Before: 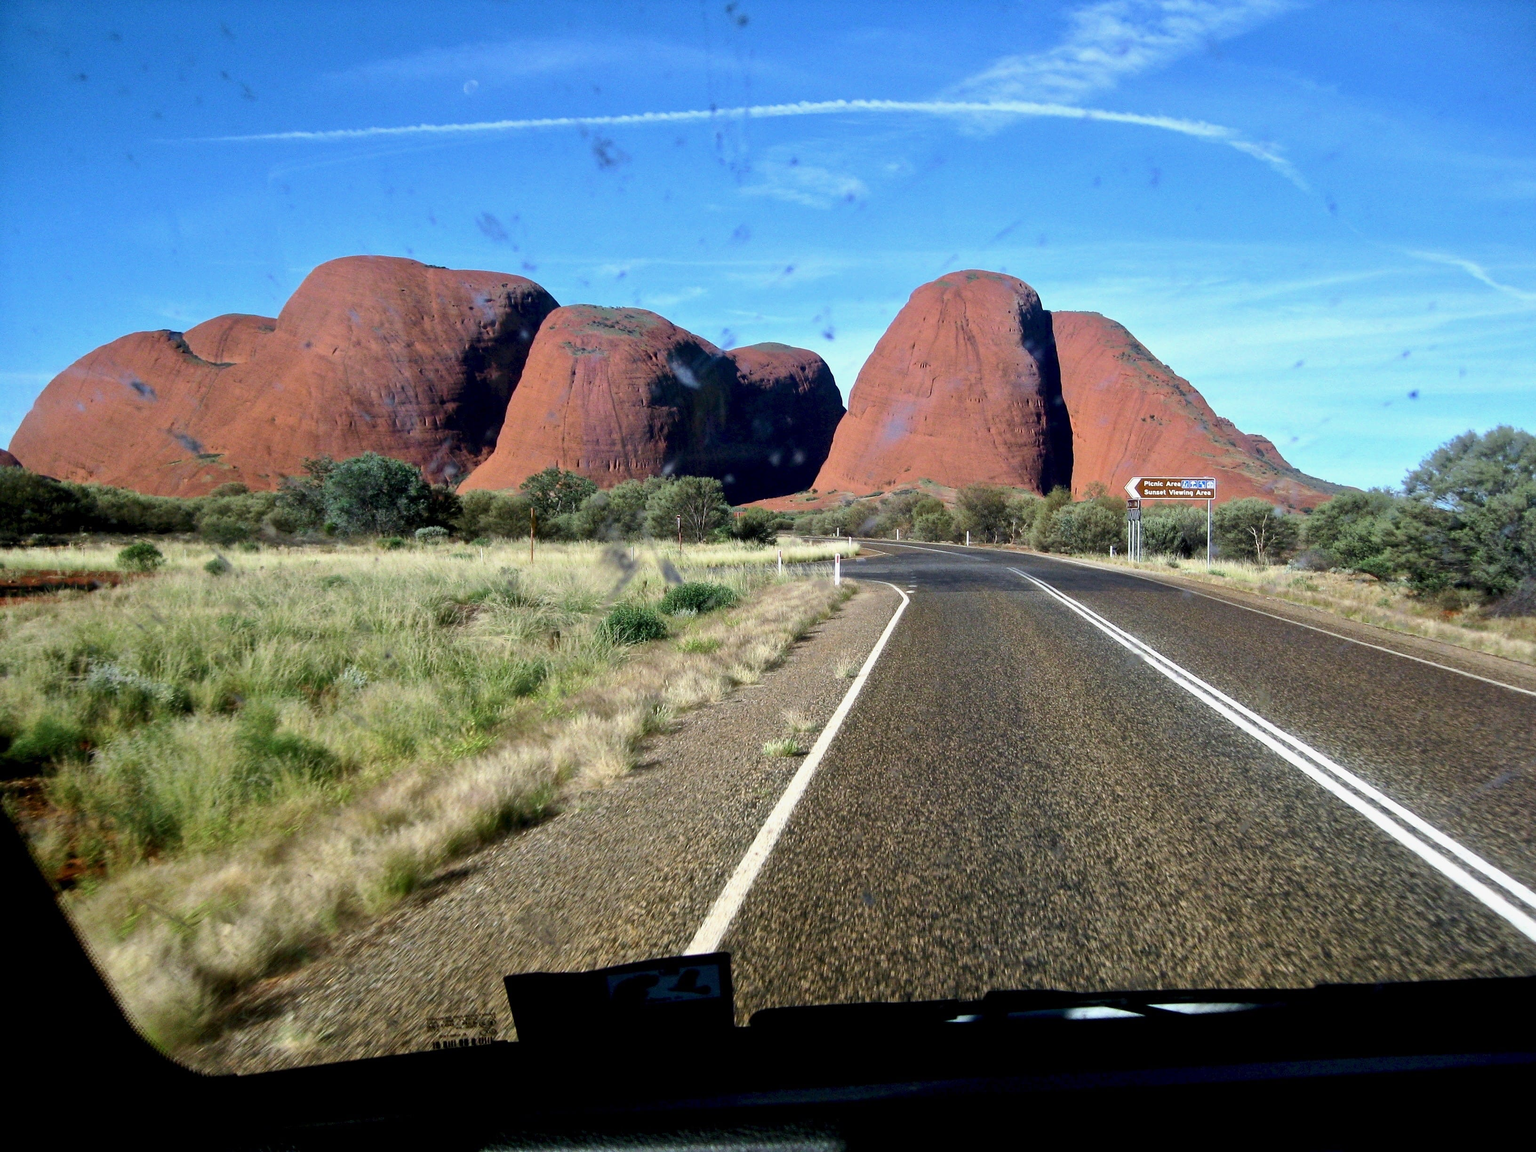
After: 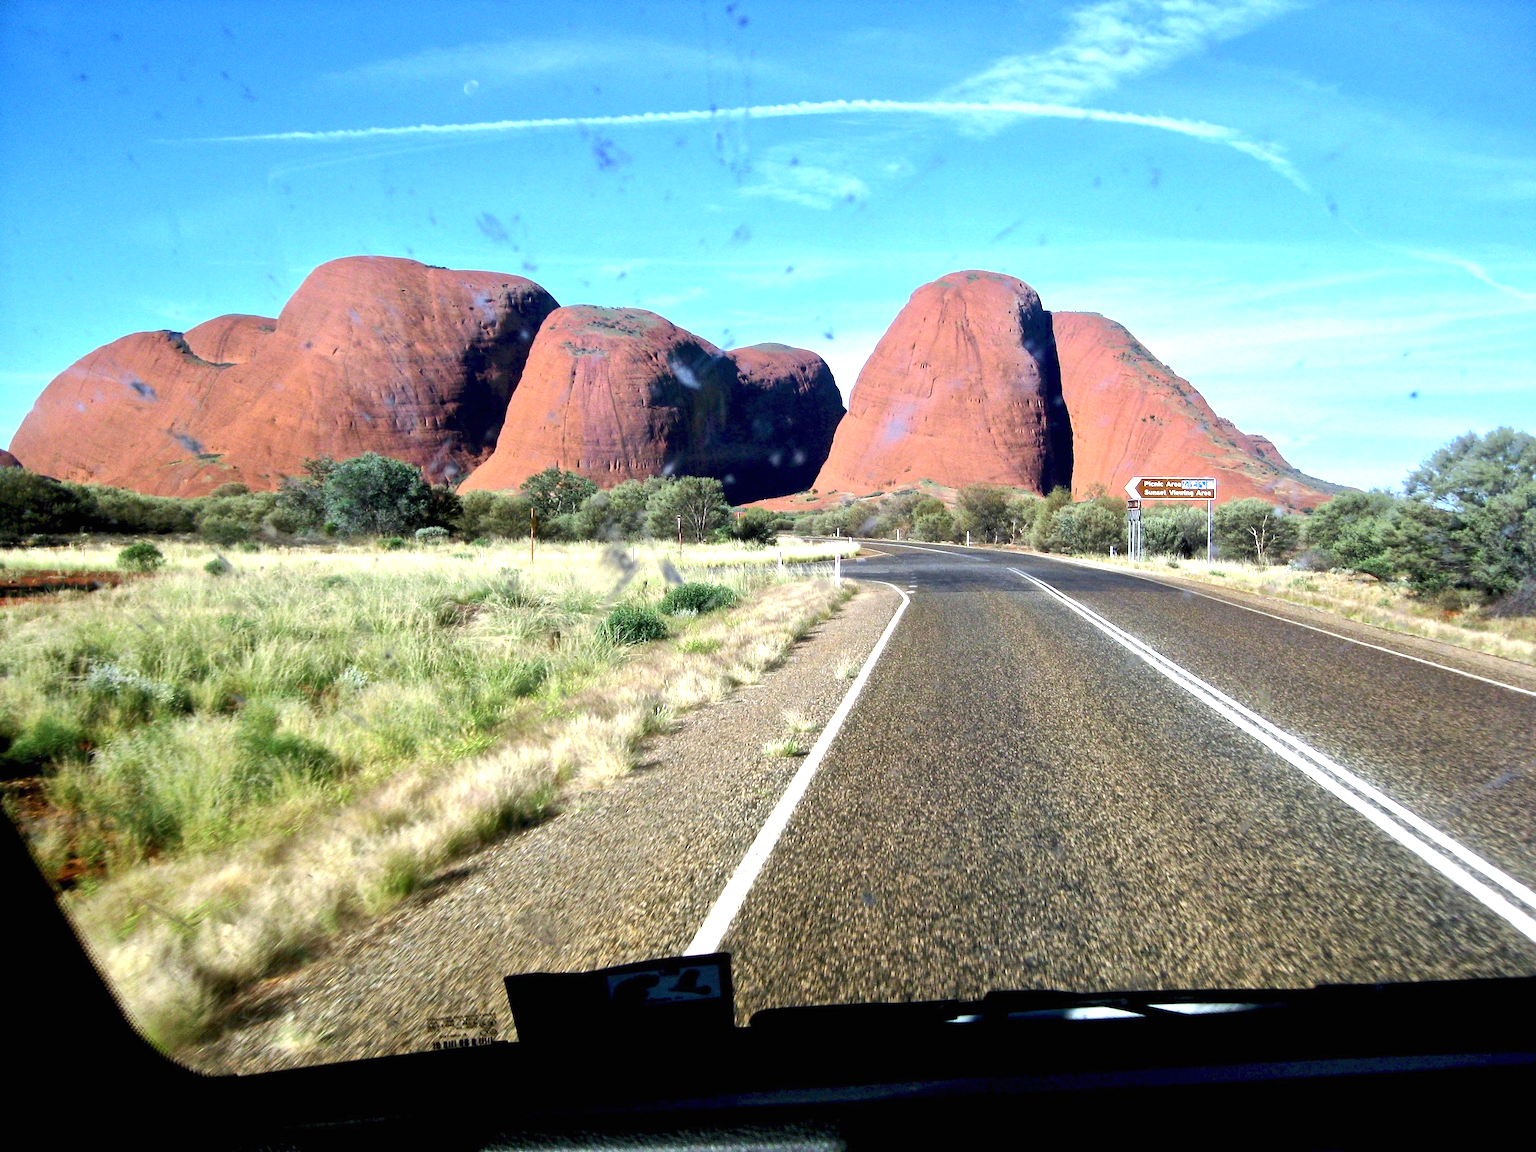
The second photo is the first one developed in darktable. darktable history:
exposure: black level correction 0, exposure 0.9 EV, compensate exposure bias true, compensate highlight preservation false
white balance: red 0.988, blue 1.017
